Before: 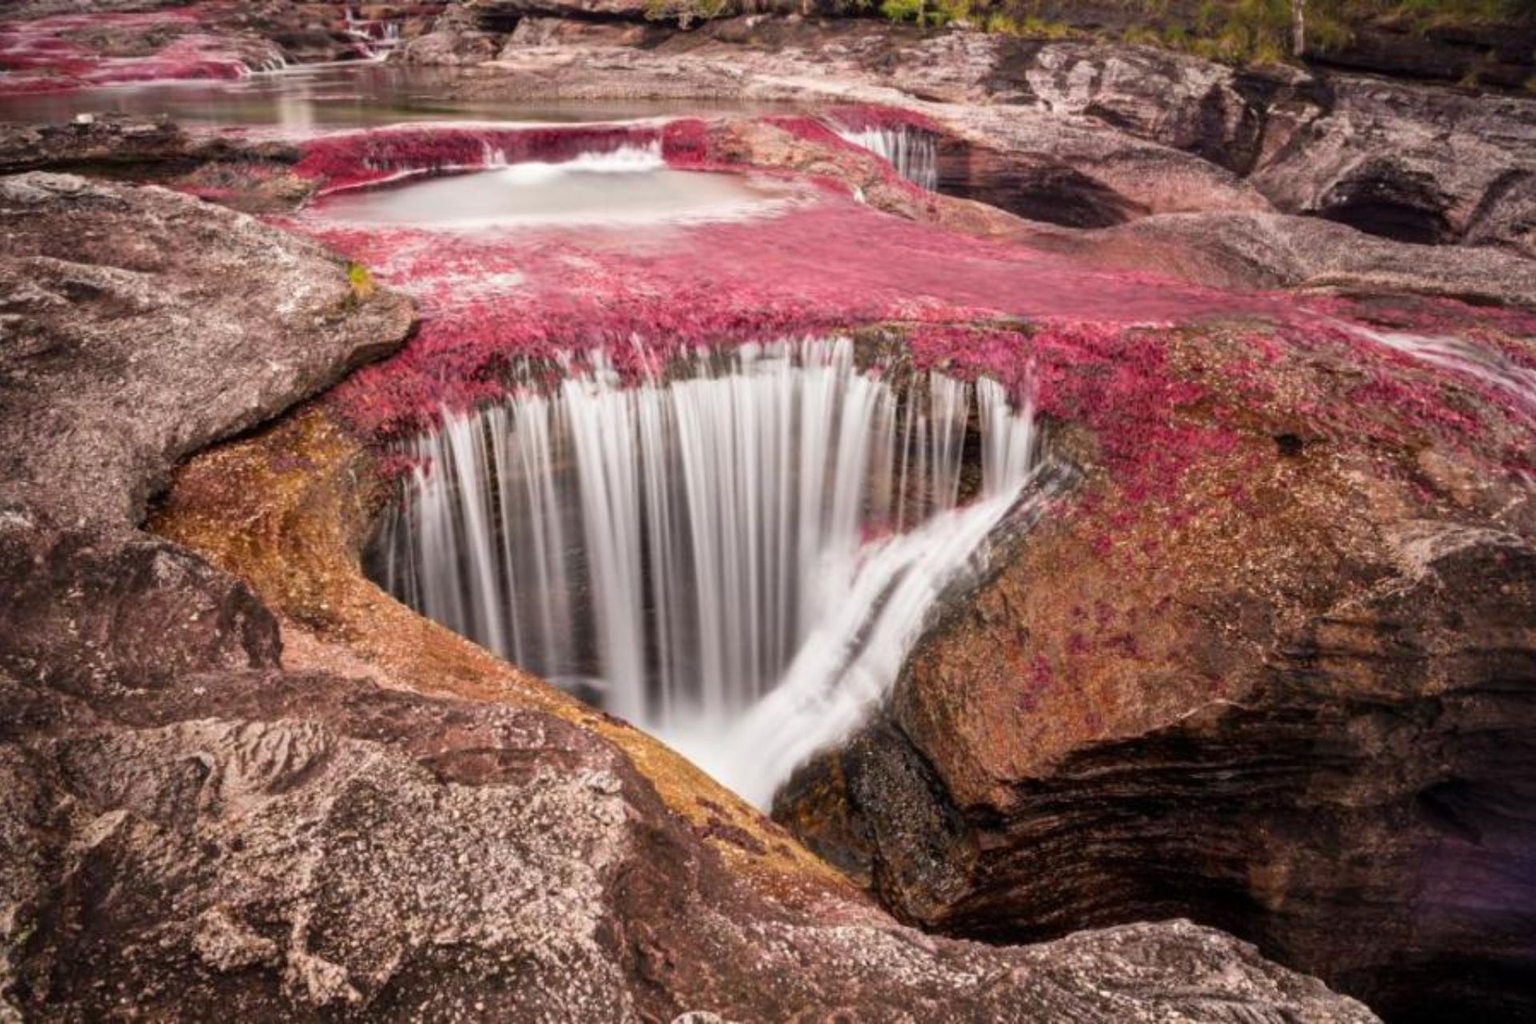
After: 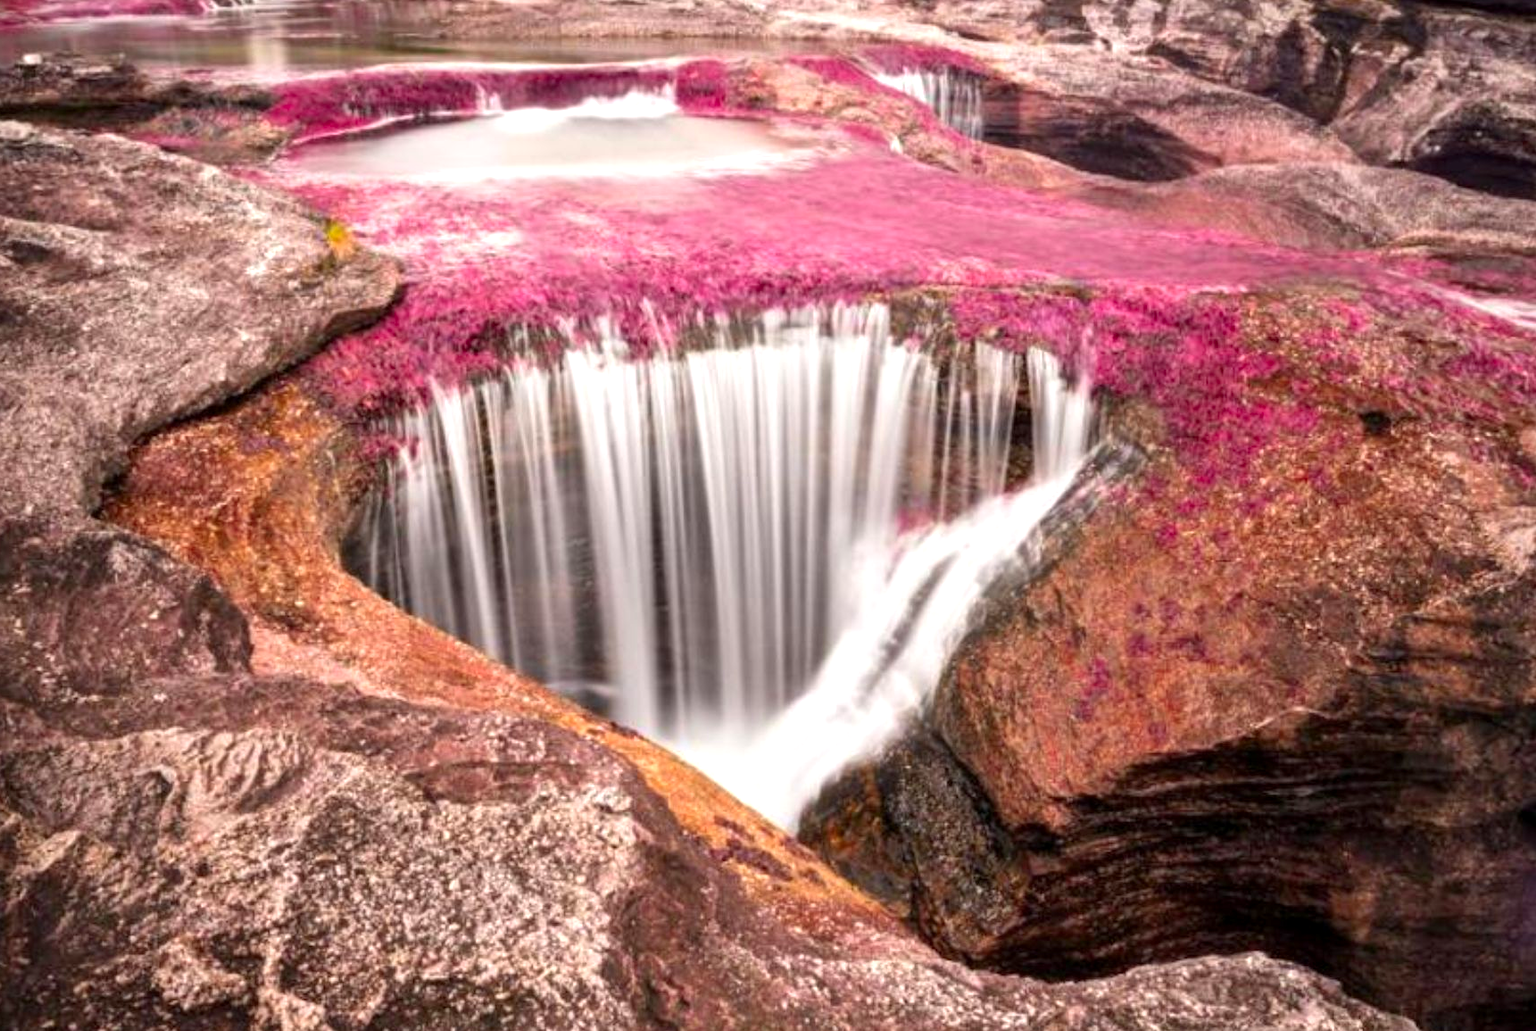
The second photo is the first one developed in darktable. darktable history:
crop: left 3.677%, top 6.443%, right 6.679%, bottom 3.183%
color zones: curves: ch1 [(0.235, 0.558) (0.75, 0.5)]; ch2 [(0.25, 0.462) (0.749, 0.457)]
exposure: black level correction 0.001, exposure 0.499 EV, compensate highlight preservation false
